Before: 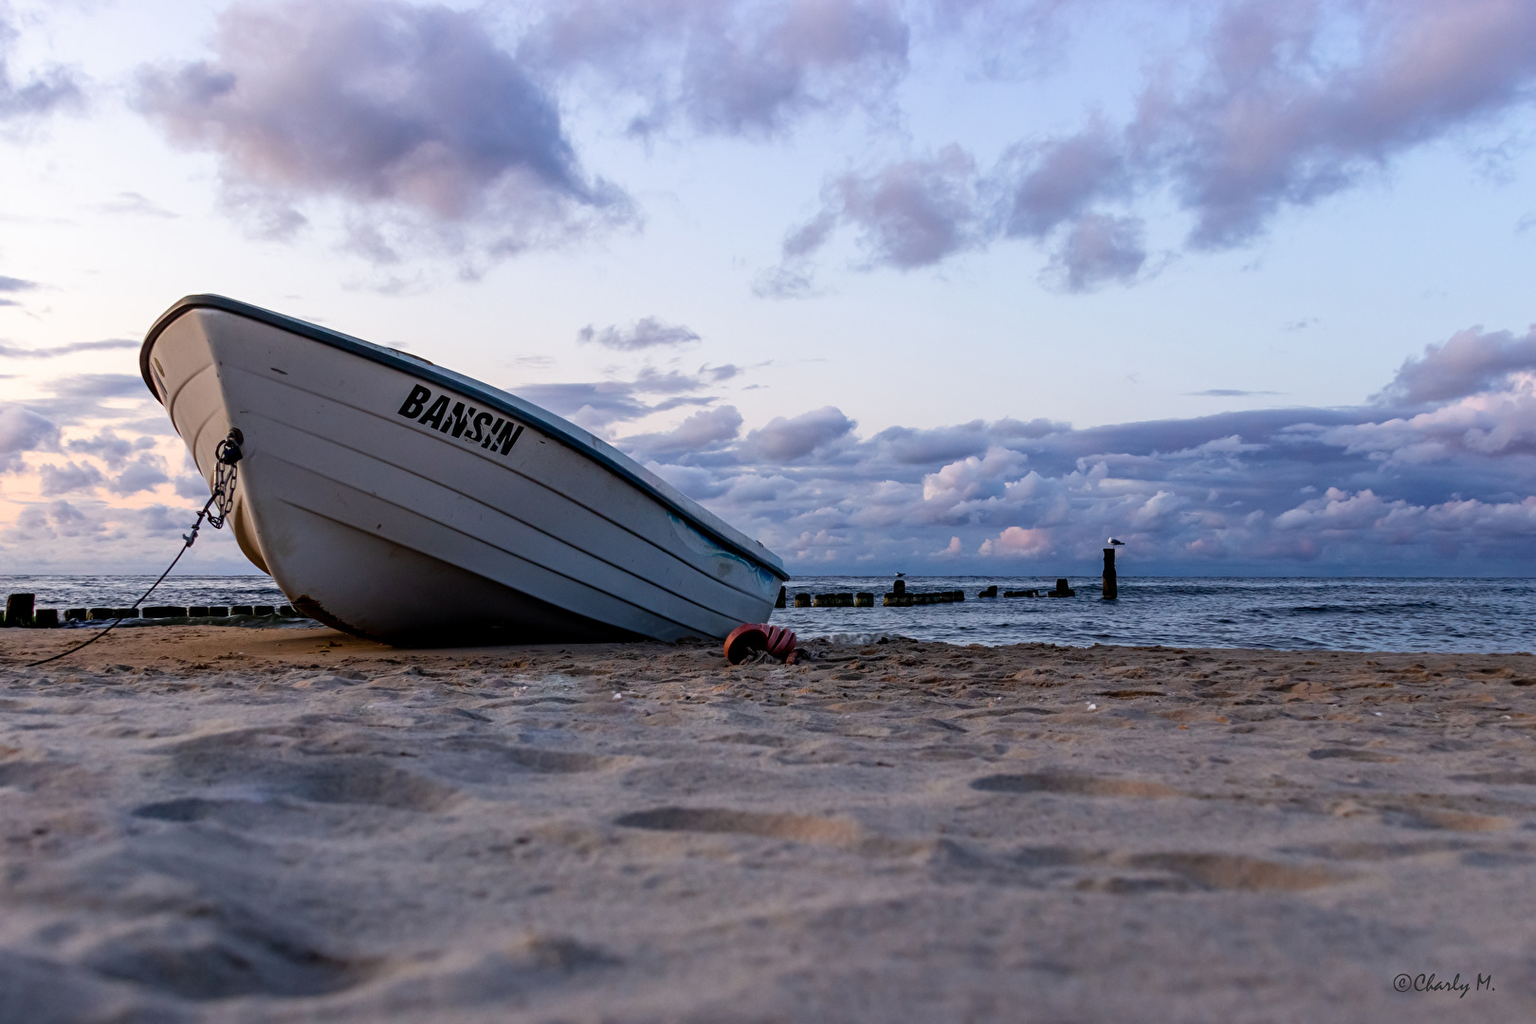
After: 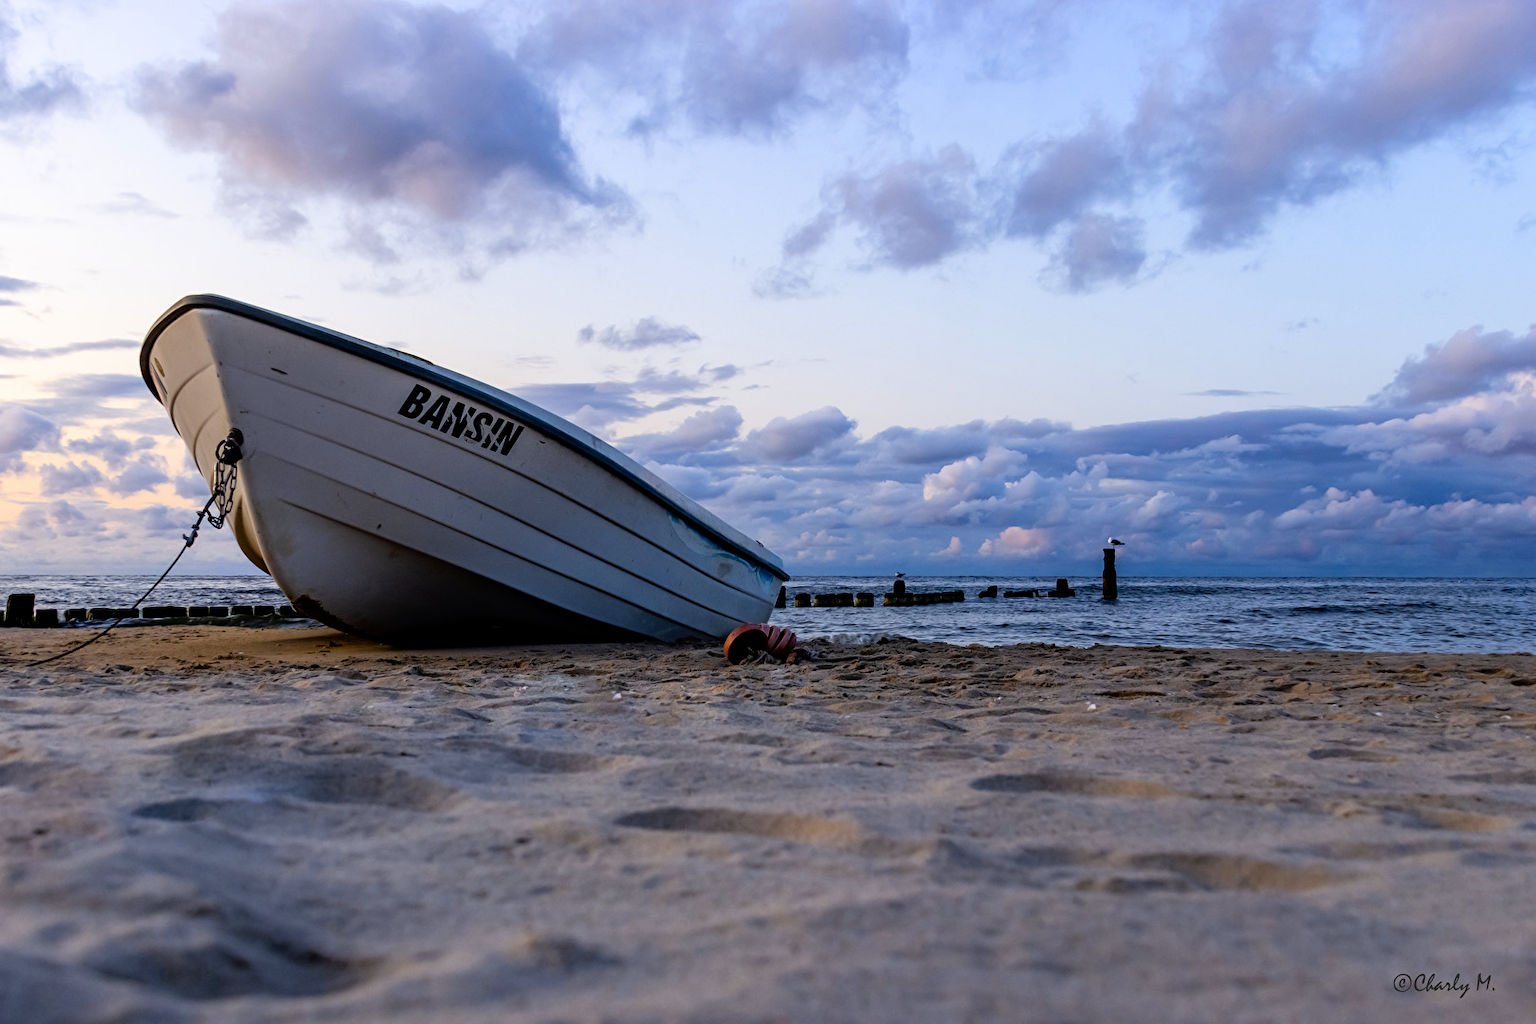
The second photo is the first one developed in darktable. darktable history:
color contrast: green-magenta contrast 0.85, blue-yellow contrast 1.25, unbound 0
rgb curve: curves: ch0 [(0, 0) (0.136, 0.078) (0.262, 0.245) (0.414, 0.42) (1, 1)], compensate middle gray true, preserve colors basic power
